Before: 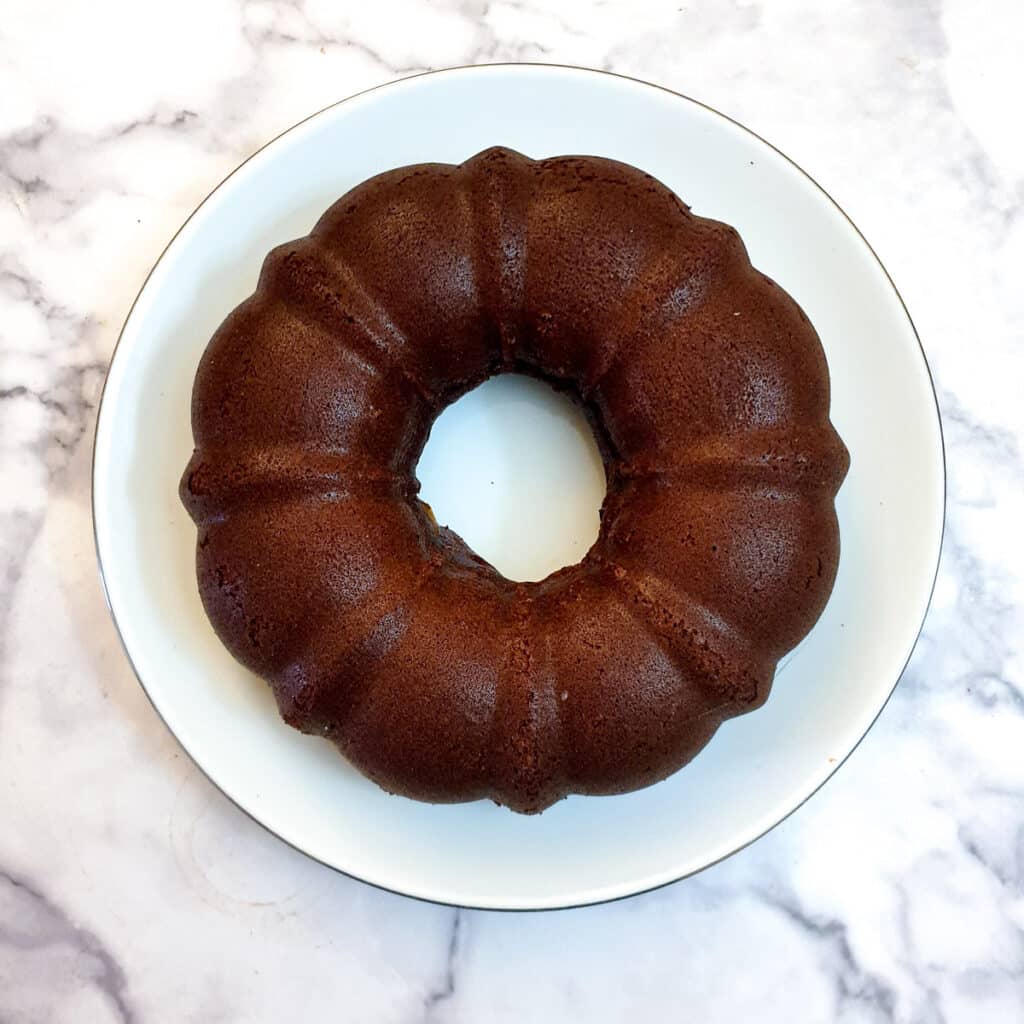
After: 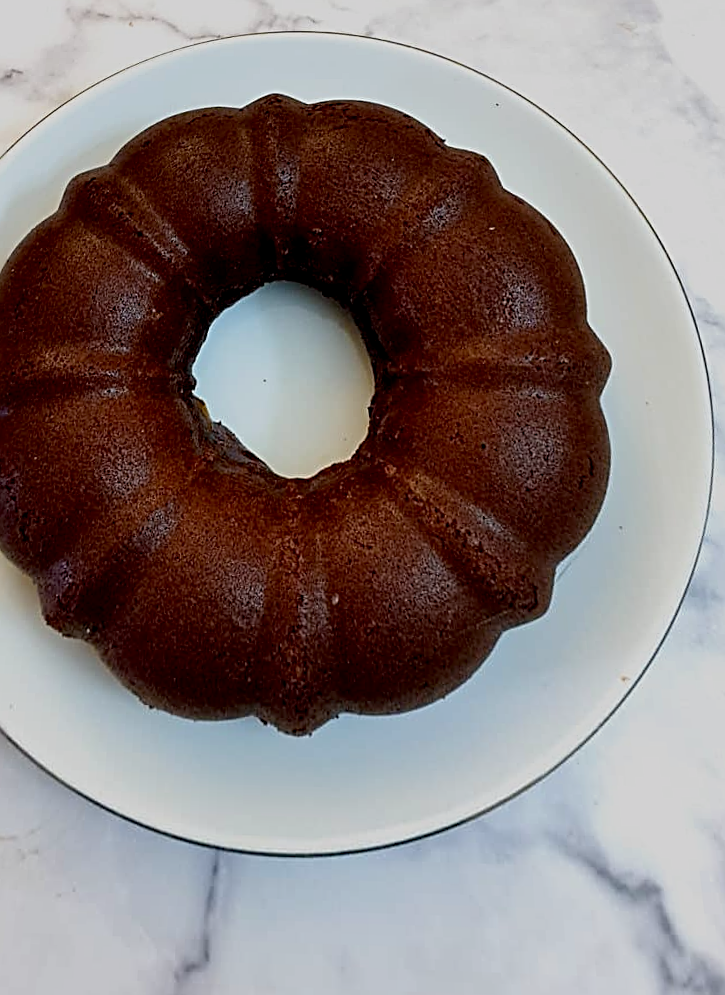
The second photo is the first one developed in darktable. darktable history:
rotate and perspective: rotation 0.72°, lens shift (vertical) -0.352, lens shift (horizontal) -0.051, crop left 0.152, crop right 0.859, crop top 0.019, crop bottom 0.964
sharpen: radius 2.584, amount 0.688
crop and rotate: left 14.584%
exposure: black level correction 0.009, exposure -0.637 EV, compensate highlight preservation false
